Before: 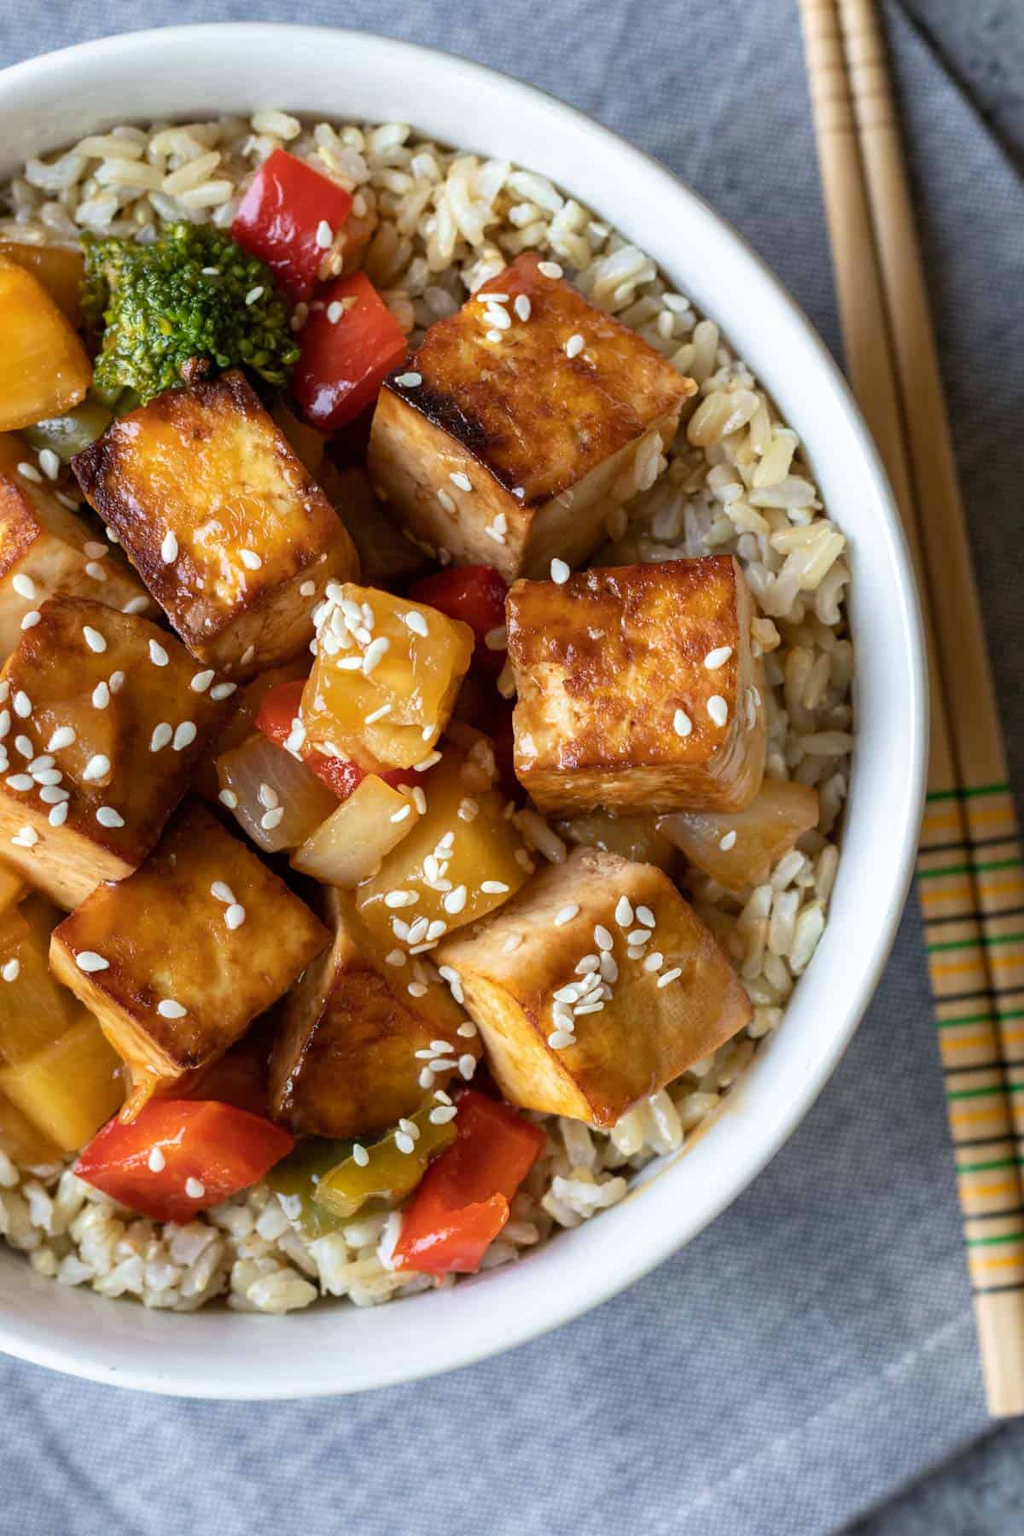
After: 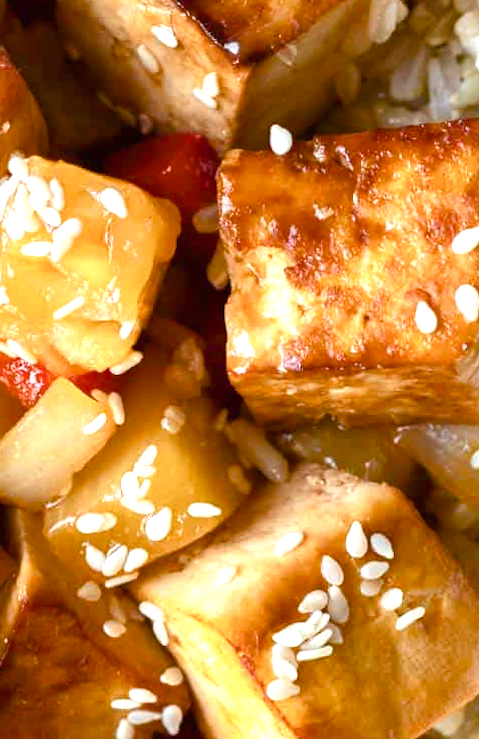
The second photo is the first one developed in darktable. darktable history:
exposure: black level correction 0, exposure 0.5 EV, compensate highlight preservation false
color balance rgb: linear chroma grading › shadows 32%, linear chroma grading › global chroma -2%, linear chroma grading › mid-tones 4%, perceptual saturation grading › global saturation -2%, perceptual saturation grading › highlights -8%, perceptual saturation grading › mid-tones 8%, perceptual saturation grading › shadows 4%, perceptual brilliance grading › highlights 8%, perceptual brilliance grading › mid-tones 4%, perceptual brilliance grading › shadows 2%, global vibrance 16%, saturation formula JzAzBz (2021)
rotate and perspective: lens shift (horizontal) -0.055, automatic cropping off
crop: left 30%, top 30%, right 30%, bottom 30%
